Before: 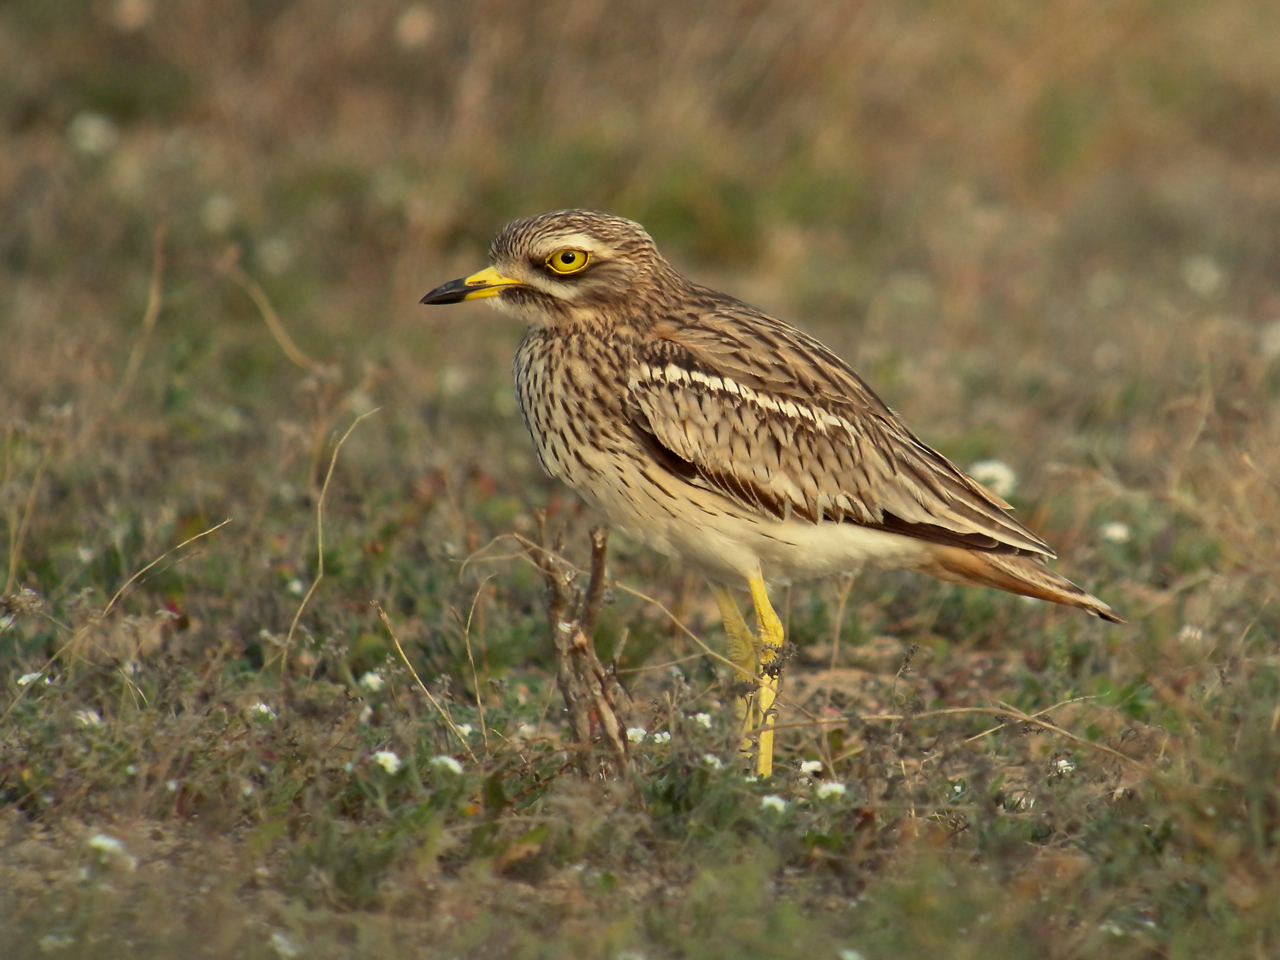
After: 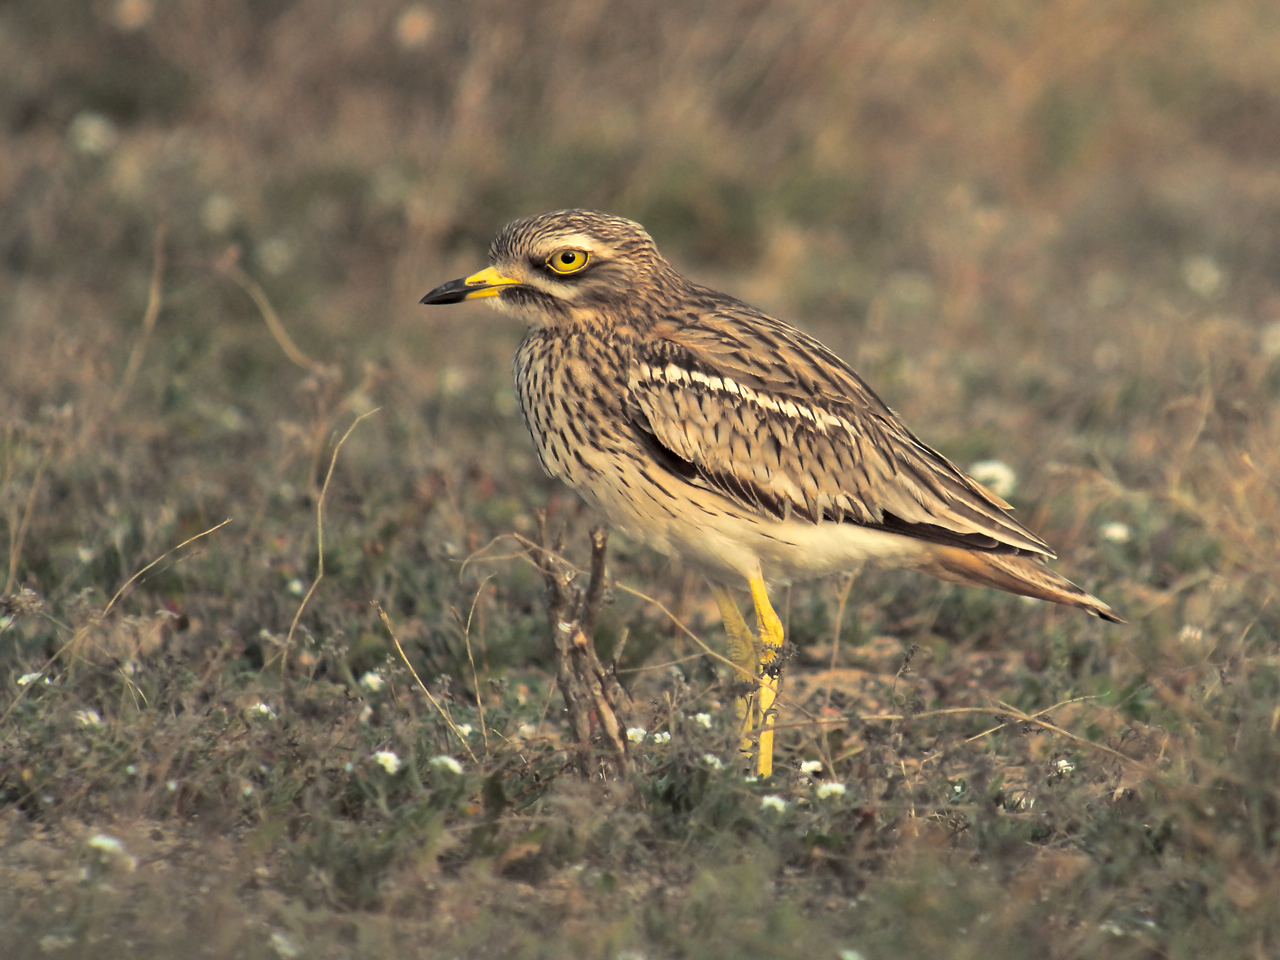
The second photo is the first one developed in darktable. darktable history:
split-toning: shadows › hue 43.2°, shadows › saturation 0, highlights › hue 50.4°, highlights › saturation 1
exposure: black level correction 0.001, exposure 0.3 EV, compensate highlight preservation false
